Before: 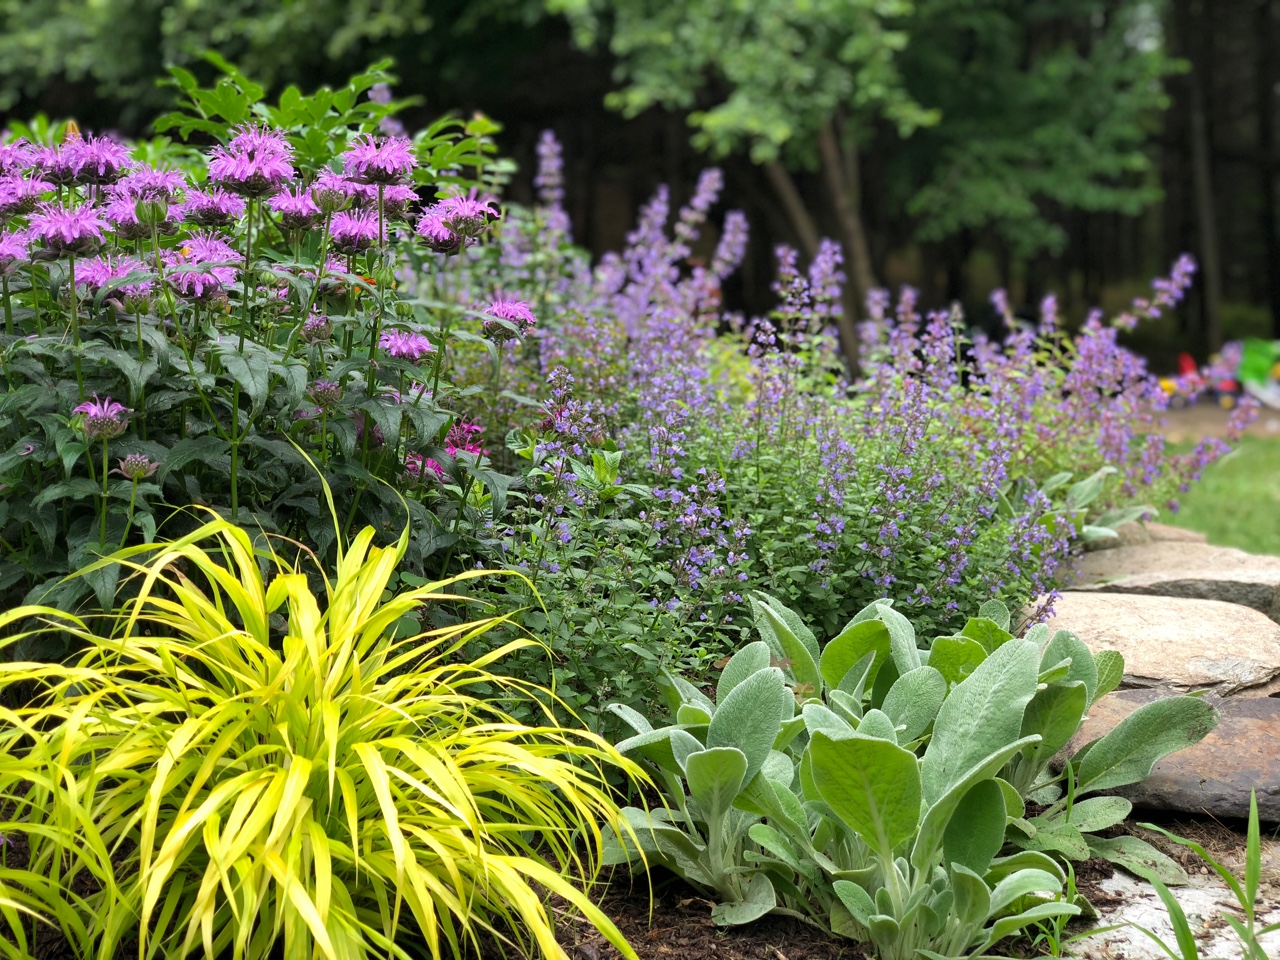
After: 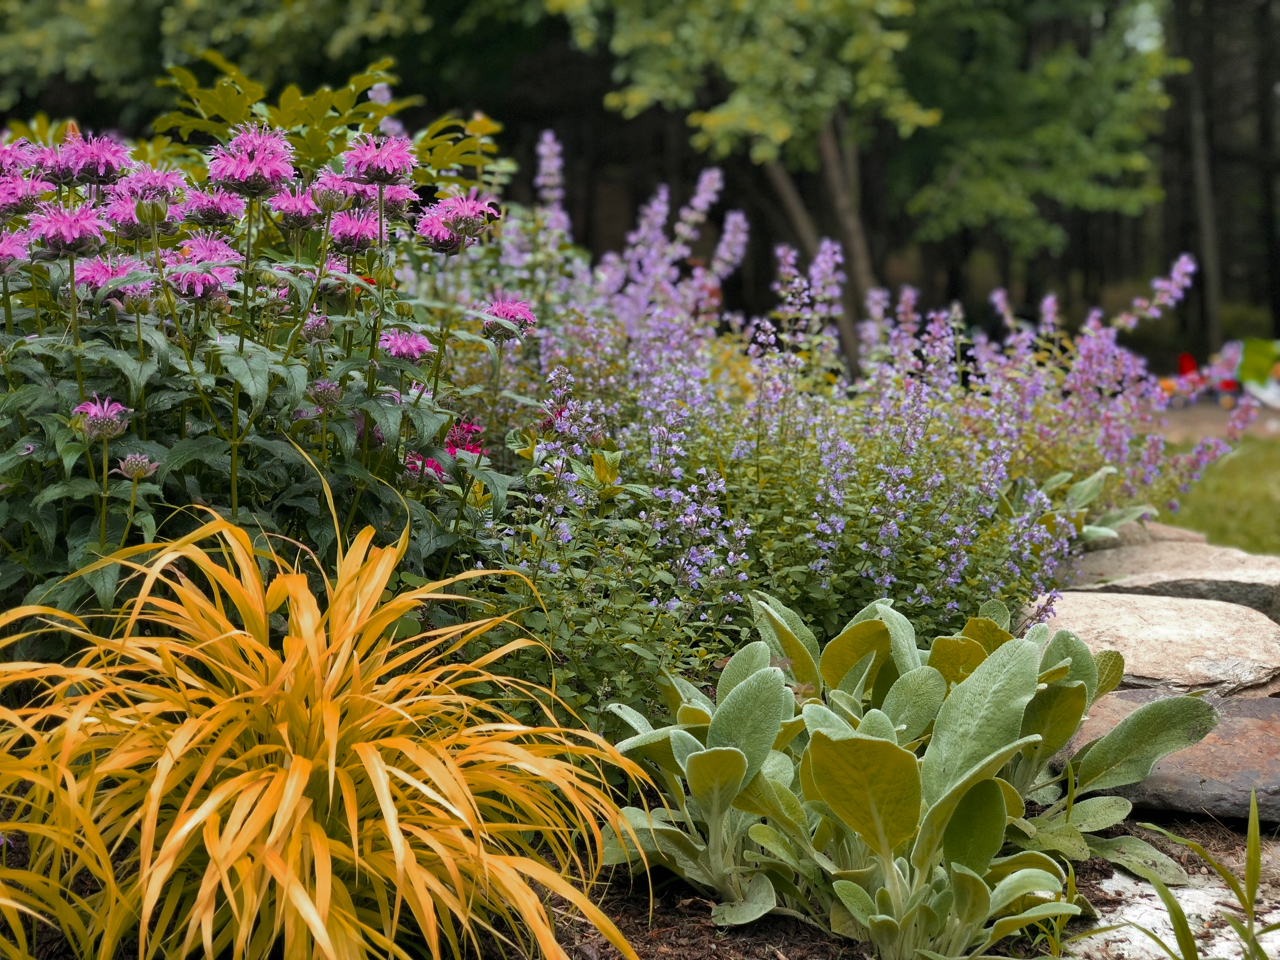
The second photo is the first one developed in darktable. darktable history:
shadows and highlights: radius 103.11, shadows 50.51, highlights -65.64, soften with gaussian
color zones: curves: ch0 [(0, 0.299) (0.25, 0.383) (0.456, 0.352) (0.736, 0.571)]; ch1 [(0, 0.63) (0.151, 0.568) (0.254, 0.416) (0.47, 0.558) (0.732, 0.37) (0.909, 0.492)]; ch2 [(0.004, 0.604) (0.158, 0.443) (0.257, 0.403) (0.761, 0.468)]
